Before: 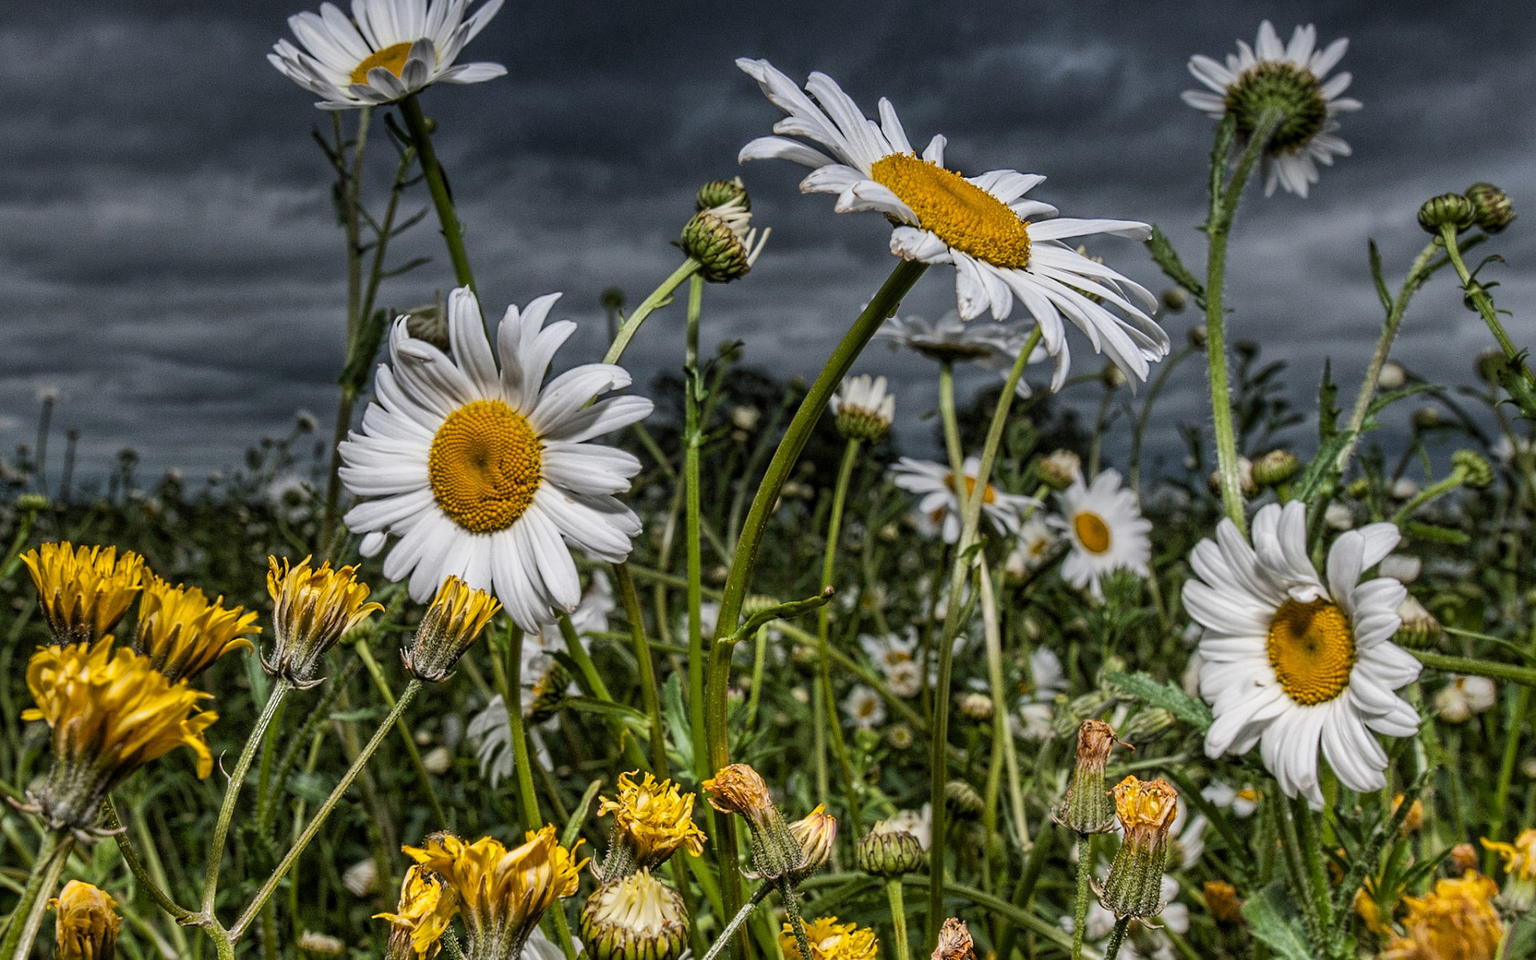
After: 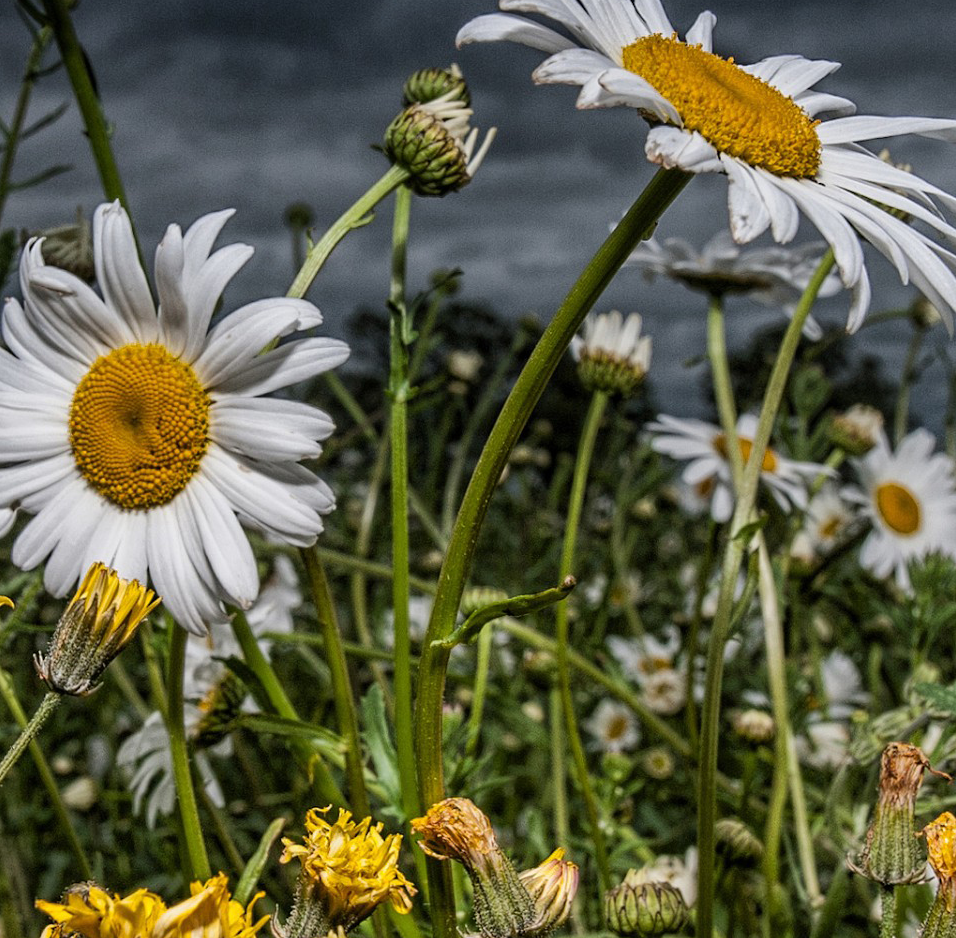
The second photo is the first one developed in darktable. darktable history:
crop and rotate: angle 0.025°, left 24.31%, top 13.087%, right 25.85%, bottom 8.635%
base curve: preserve colors none
